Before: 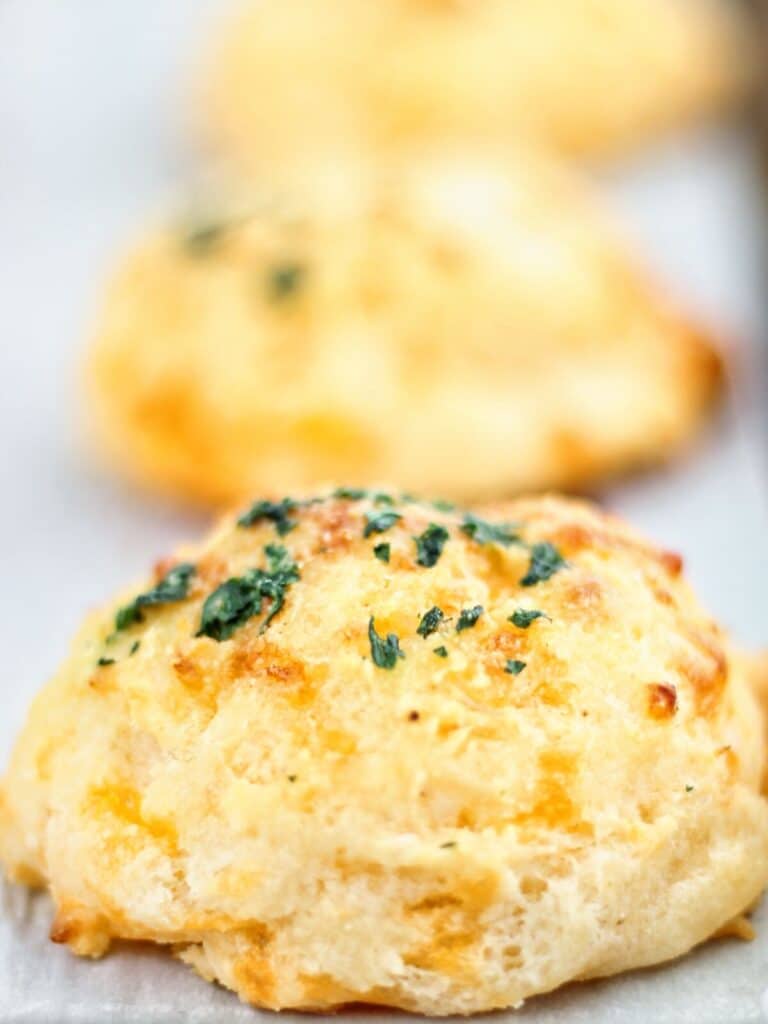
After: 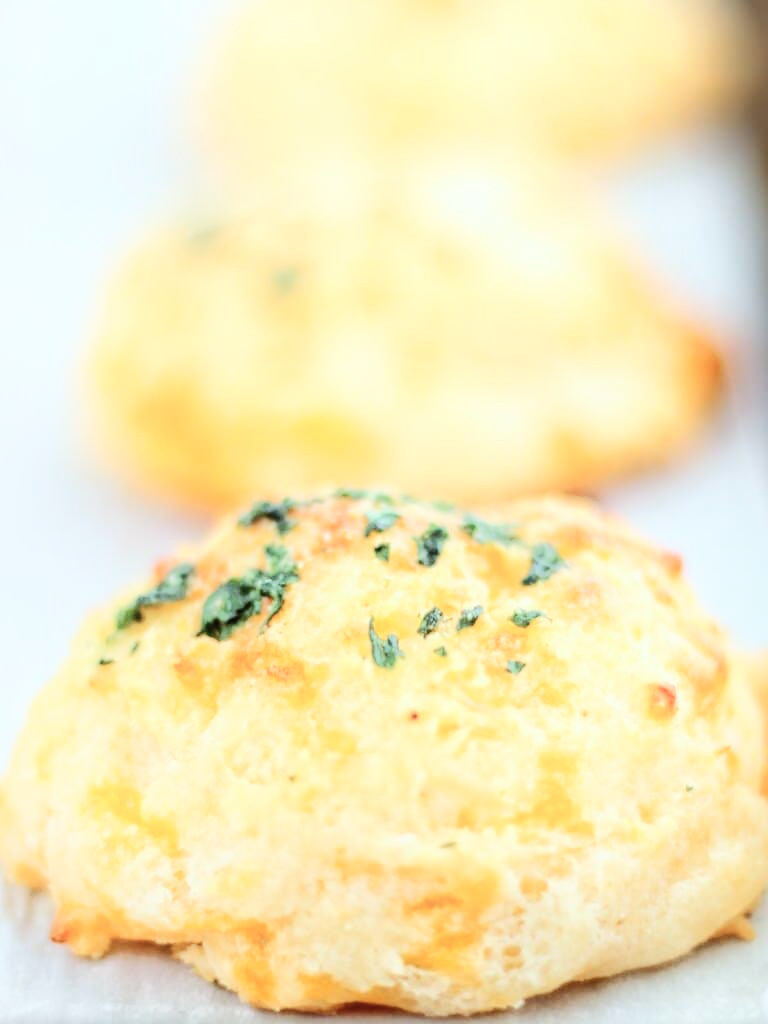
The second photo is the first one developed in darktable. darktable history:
color correction: highlights a* -2.73, highlights b* -2.09, shadows a* 2.41, shadows b* 2.73
shadows and highlights: shadows -40.15, highlights 62.88, soften with gaussian
